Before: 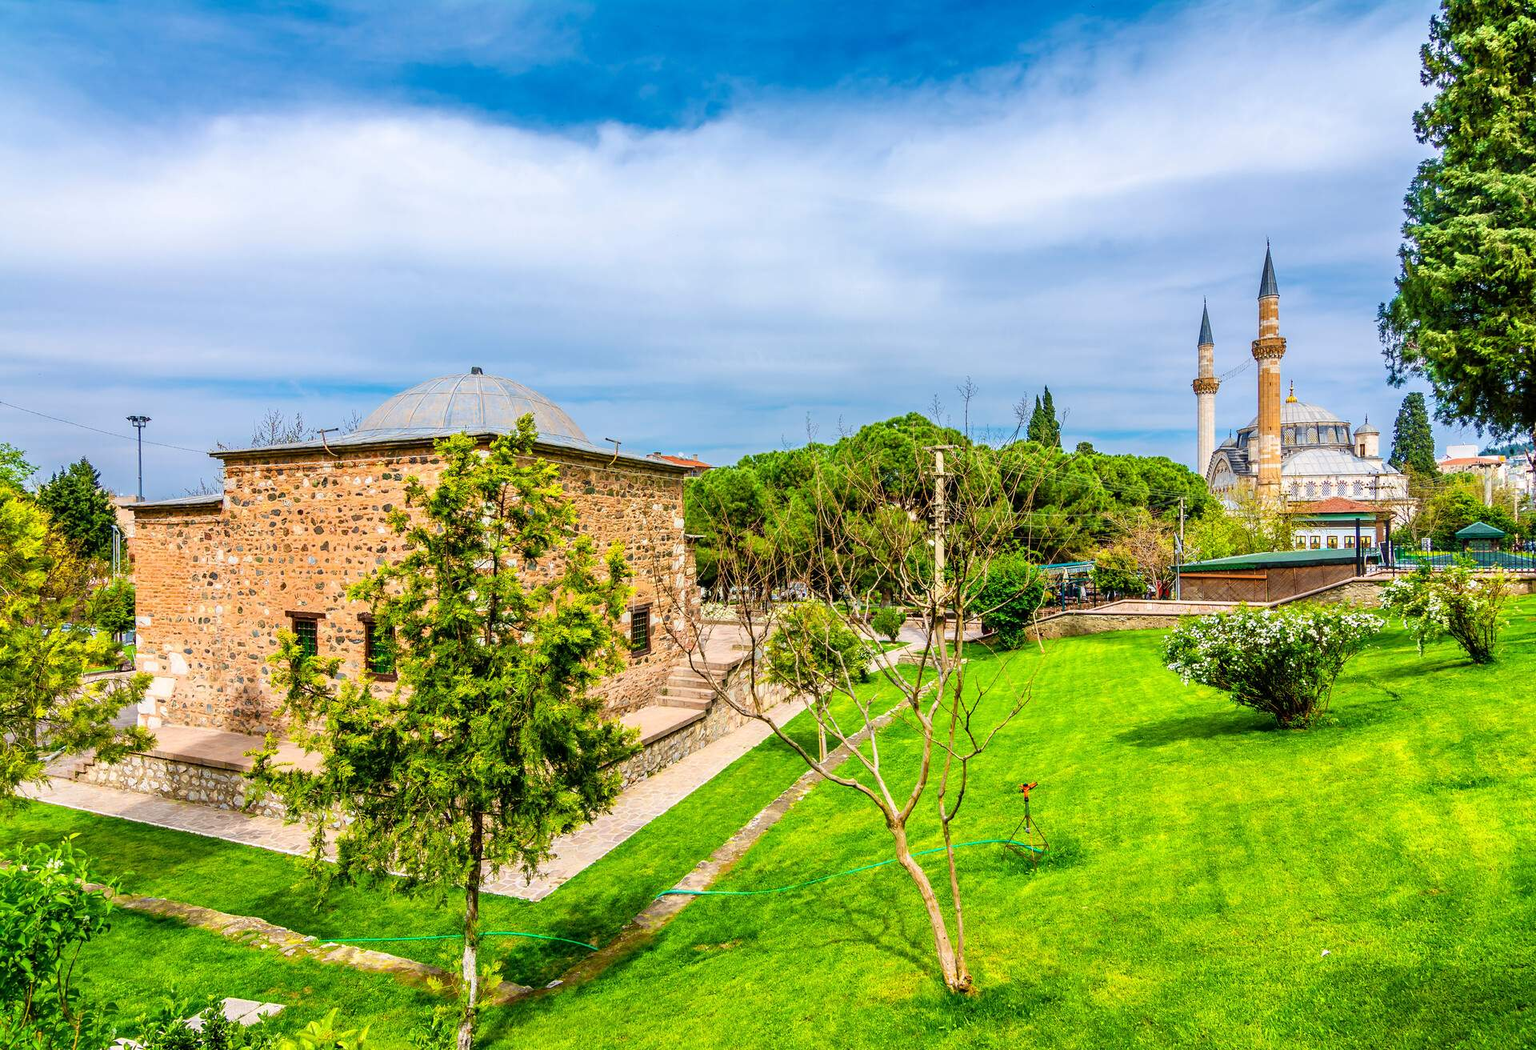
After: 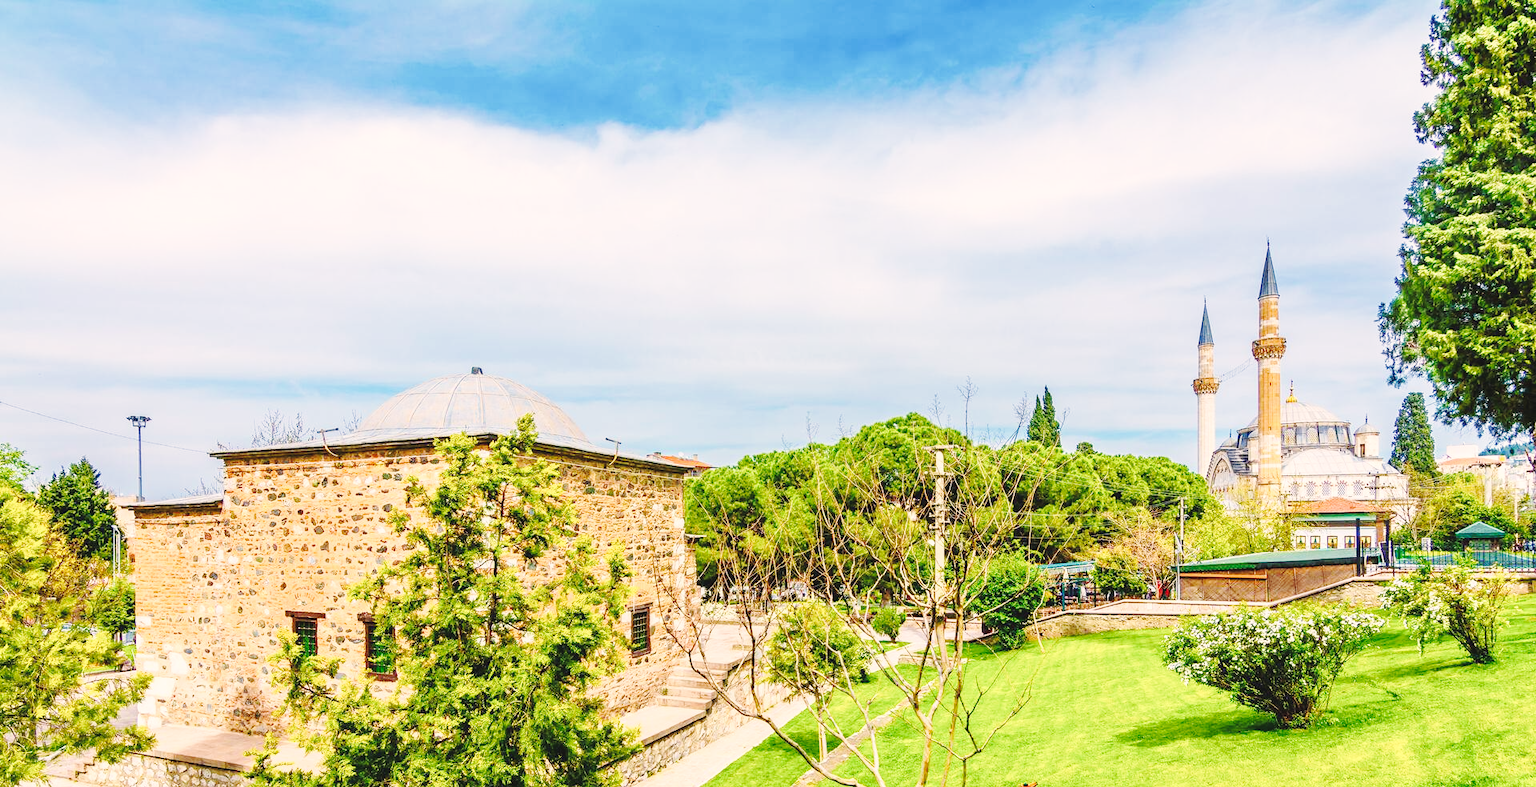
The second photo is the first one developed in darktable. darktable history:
crop: bottom 24.993%
base curve: curves: ch0 [(0, 0.007) (0.028, 0.063) (0.121, 0.311) (0.46, 0.743) (0.859, 0.957) (1, 1)], preserve colors none
color correction: highlights a* 3.65, highlights b* 5.11
color balance rgb: shadows lift › hue 87.93°, shadows fall-off 101.144%, perceptual saturation grading › global saturation -2.001%, perceptual saturation grading › highlights -7.44%, perceptual saturation grading › mid-tones 8.334%, perceptual saturation grading › shadows 2.784%, mask middle-gray fulcrum 22.588%, global vibrance 10.923%
